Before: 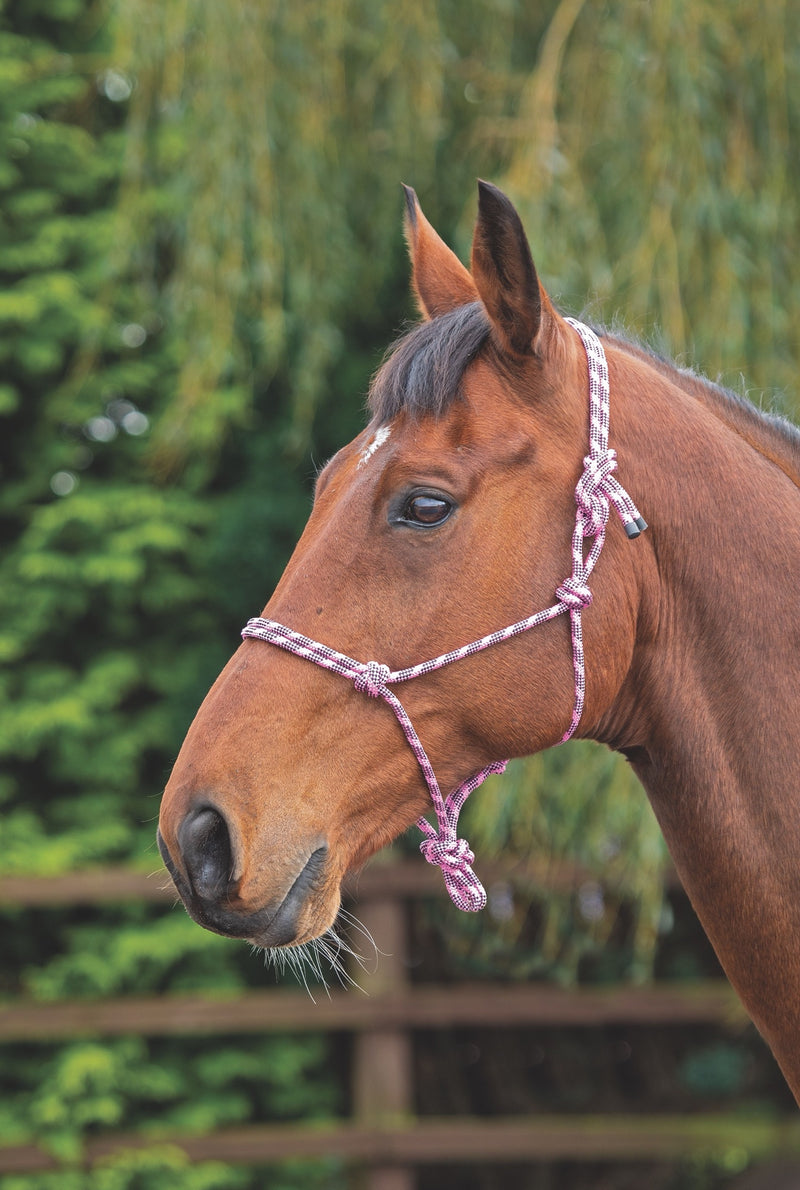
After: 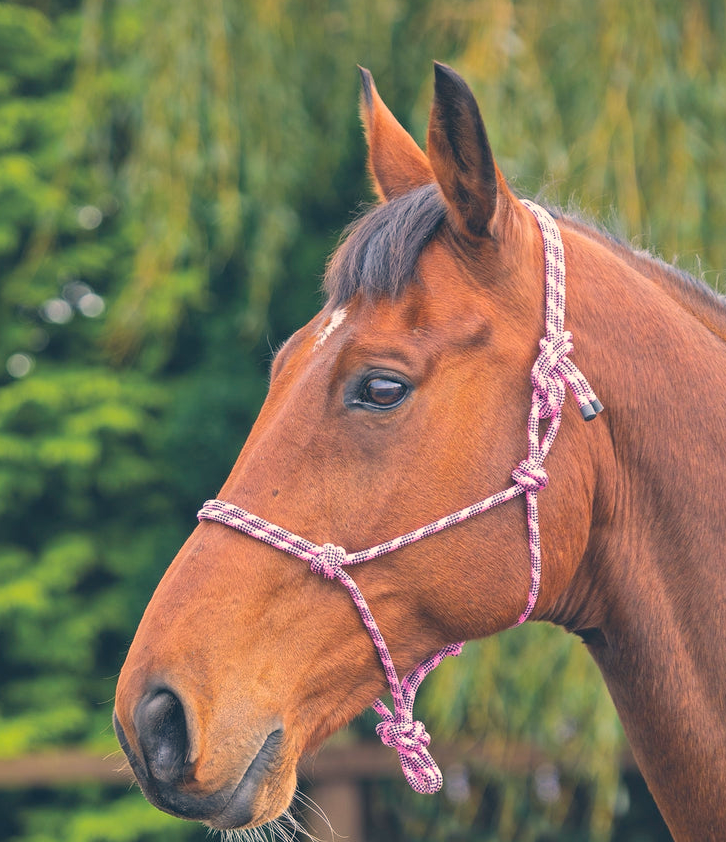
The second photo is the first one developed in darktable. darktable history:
contrast brightness saturation: contrast 0.074, brightness 0.084, saturation 0.176
color correction: highlights a* 10.35, highlights b* 13.87, shadows a* -9.57, shadows b* -15.1
crop: left 5.565%, top 9.993%, right 3.628%, bottom 19.172%
